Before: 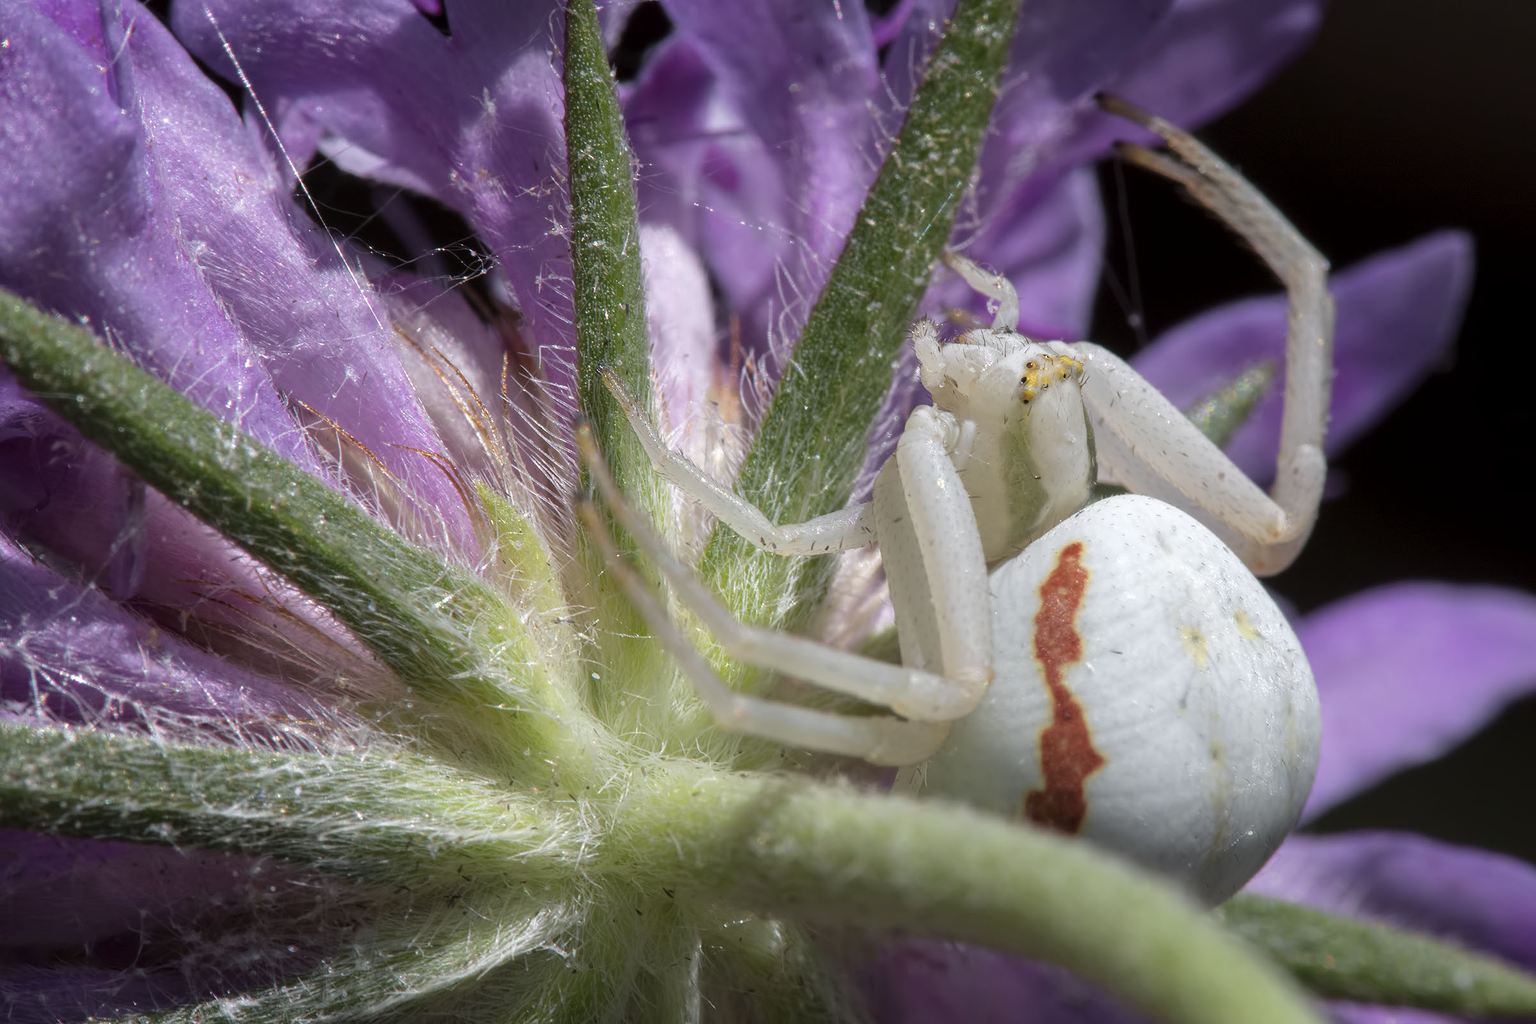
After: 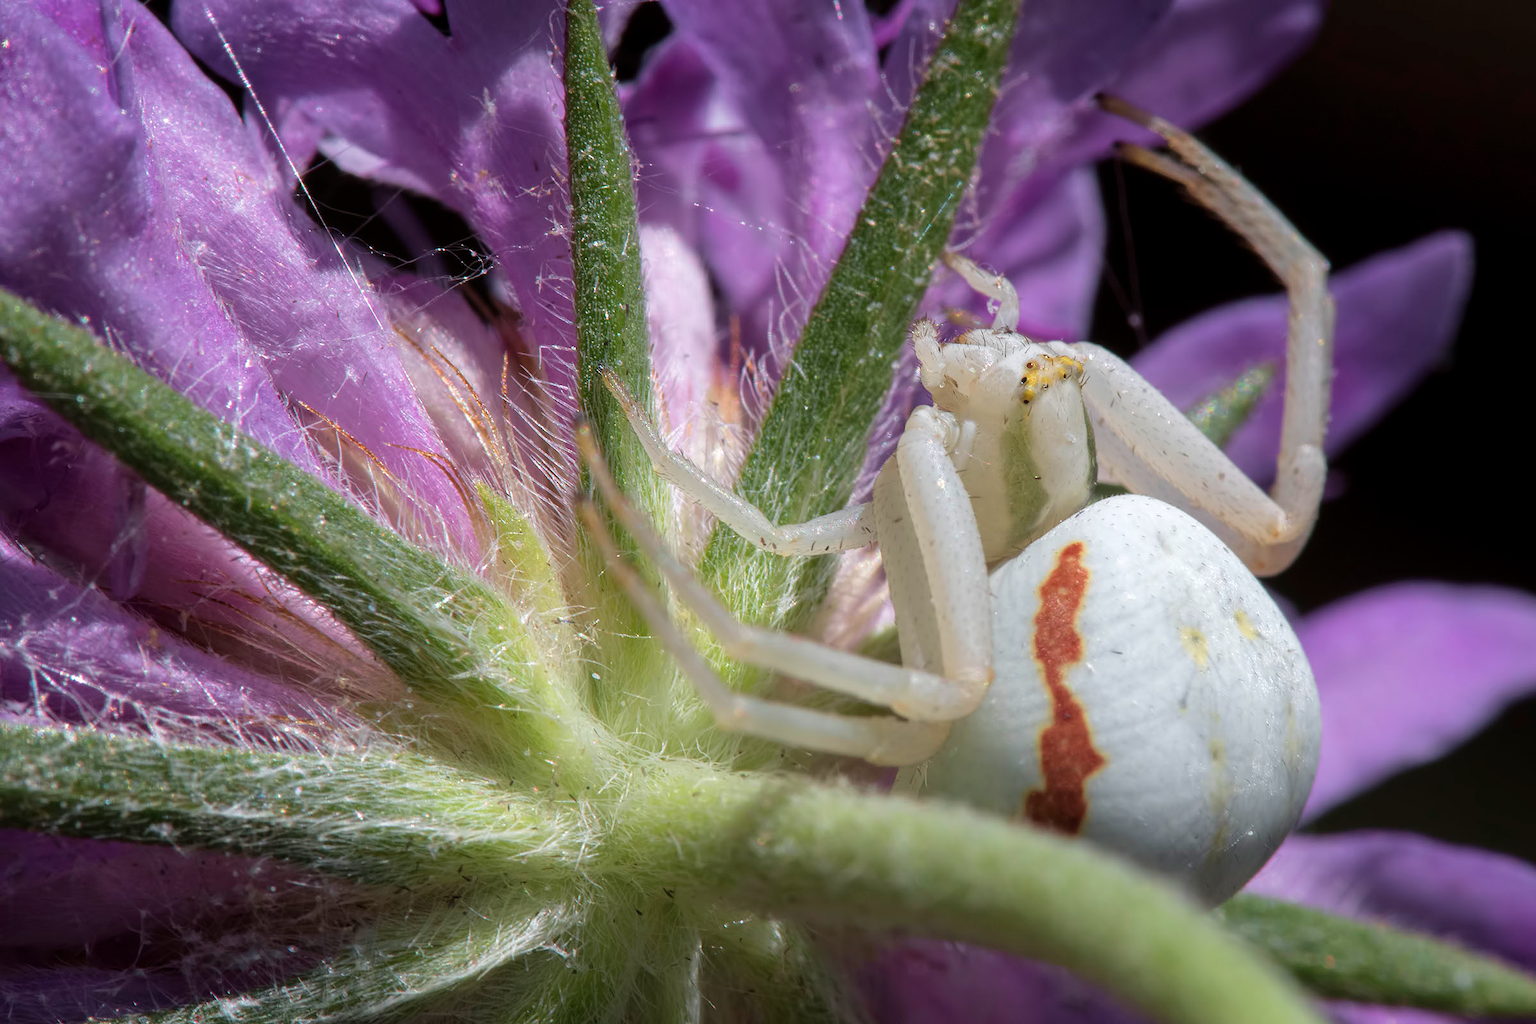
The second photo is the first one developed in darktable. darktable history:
velvia: strength 22.04%
